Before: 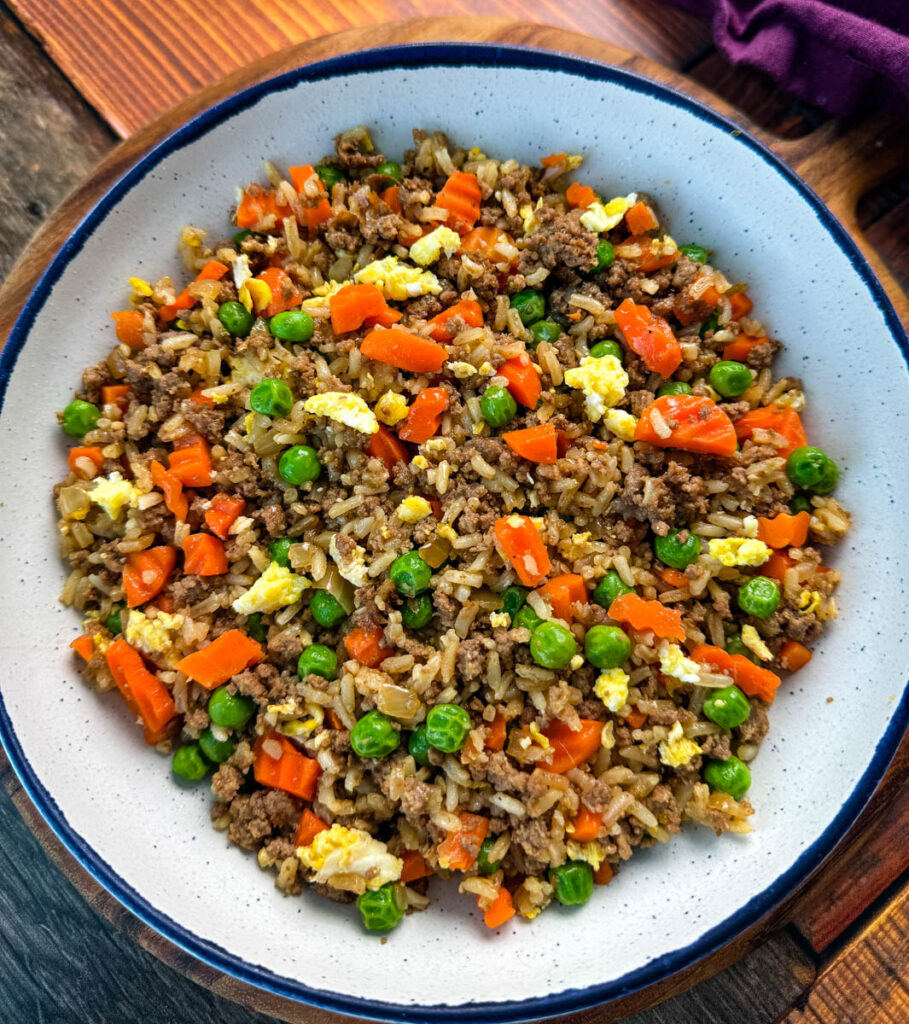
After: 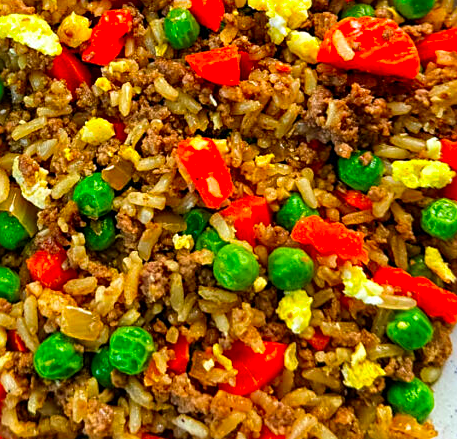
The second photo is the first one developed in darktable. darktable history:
crop: left 34.949%, top 36.974%, right 14.759%, bottom 20.074%
sharpen: on, module defaults
color correction: highlights b* -0.015, saturation 1.82
